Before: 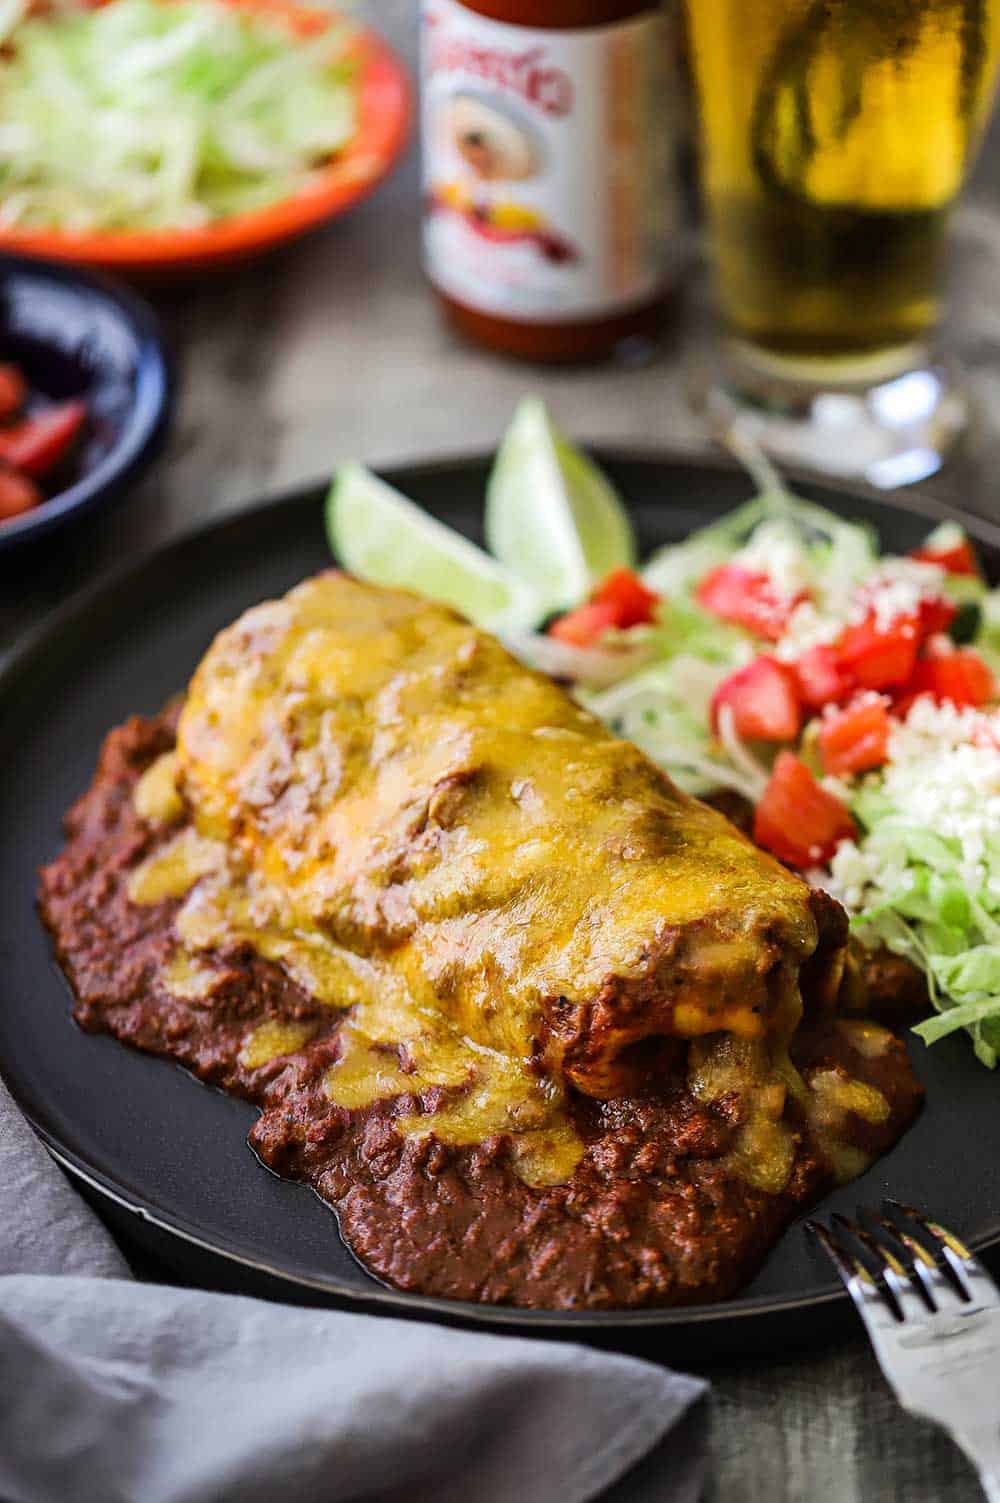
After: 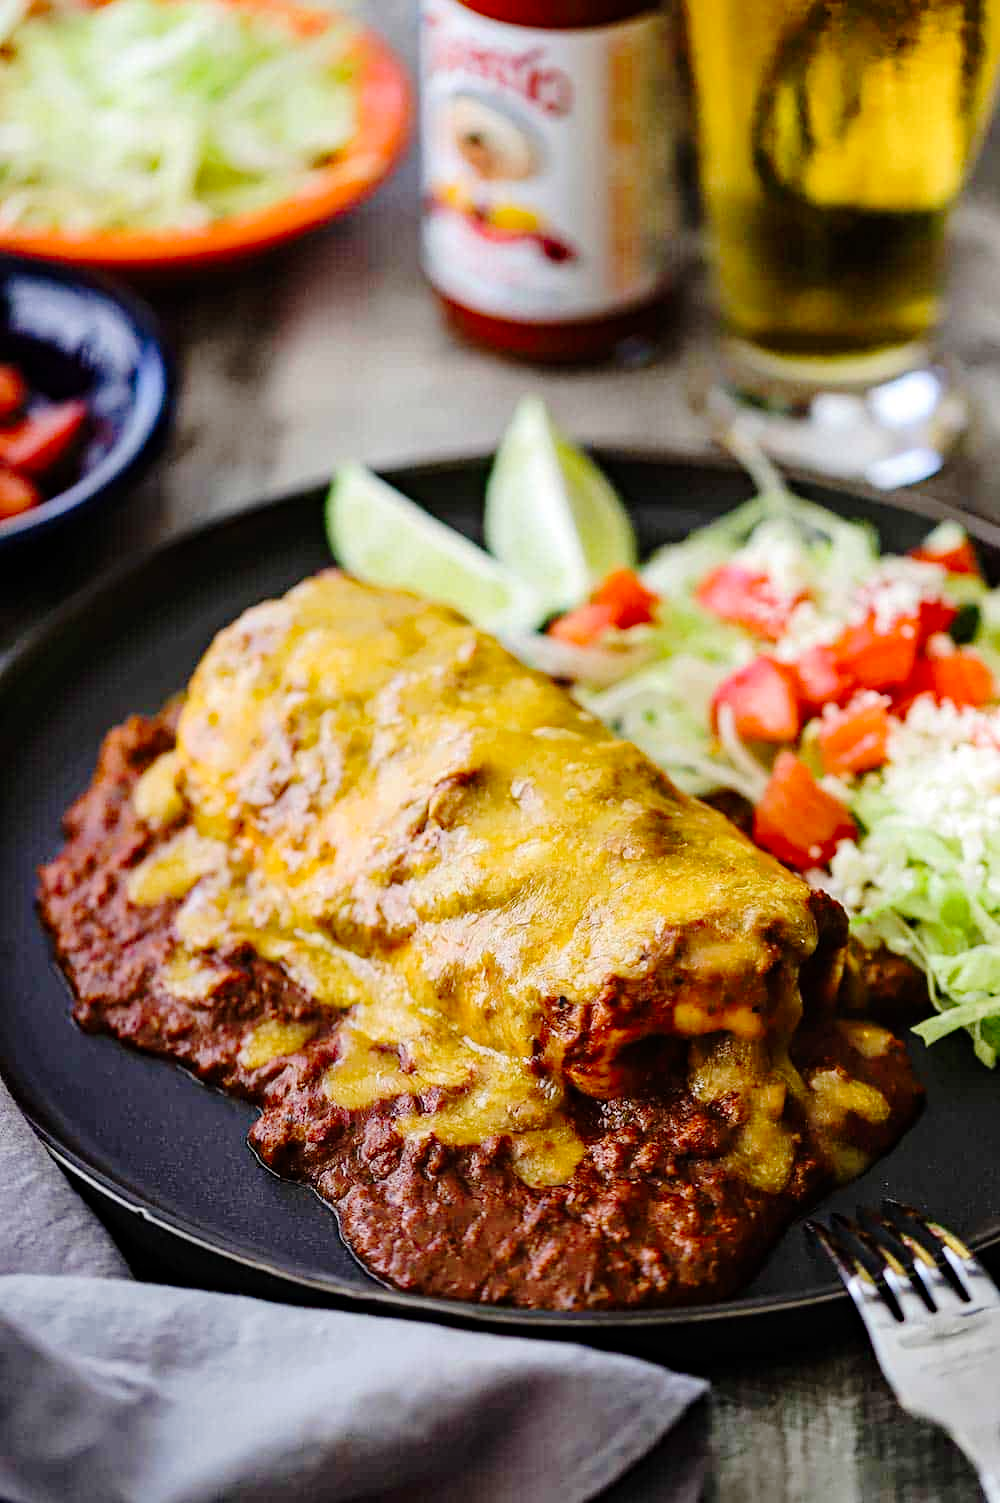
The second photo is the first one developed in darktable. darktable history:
haze removal: compatibility mode true, adaptive false
tone curve: curves: ch0 [(0, 0) (0.003, 0.002) (0.011, 0.007) (0.025, 0.016) (0.044, 0.027) (0.069, 0.045) (0.1, 0.077) (0.136, 0.114) (0.177, 0.166) (0.224, 0.241) (0.277, 0.328) (0.335, 0.413) (0.399, 0.498) (0.468, 0.572) (0.543, 0.638) (0.623, 0.711) (0.709, 0.786) (0.801, 0.853) (0.898, 0.929) (1, 1)], preserve colors none
